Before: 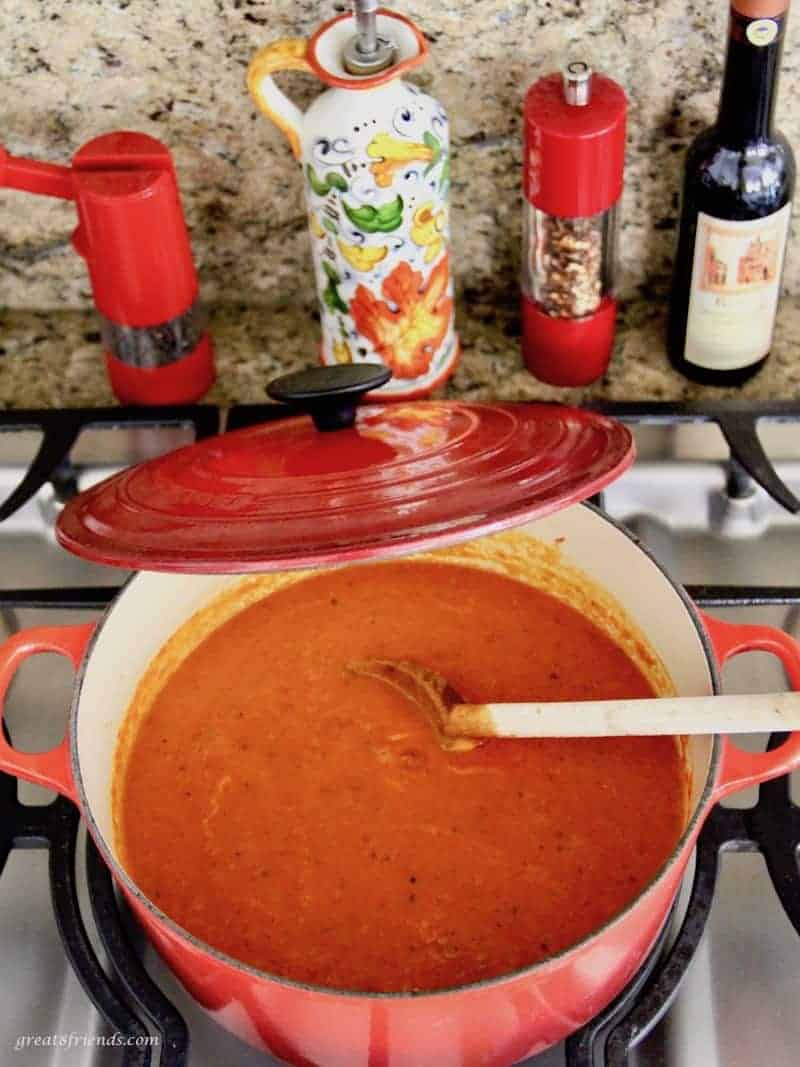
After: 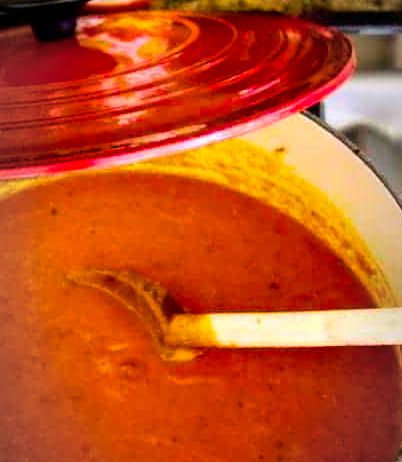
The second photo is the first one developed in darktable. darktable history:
color balance rgb: linear chroma grading › global chroma 42%, perceptual saturation grading › global saturation 42%, global vibrance 33%
crop: left 35.03%, top 36.625%, right 14.663%, bottom 20.057%
vignetting: fall-off start 97%, fall-off radius 100%, width/height ratio 0.609, unbound false
tone equalizer: -8 EV -0.417 EV, -7 EV -0.389 EV, -6 EV -0.333 EV, -5 EV -0.222 EV, -3 EV 0.222 EV, -2 EV 0.333 EV, -1 EV 0.389 EV, +0 EV 0.417 EV, edges refinement/feathering 500, mask exposure compensation -1.57 EV, preserve details no
